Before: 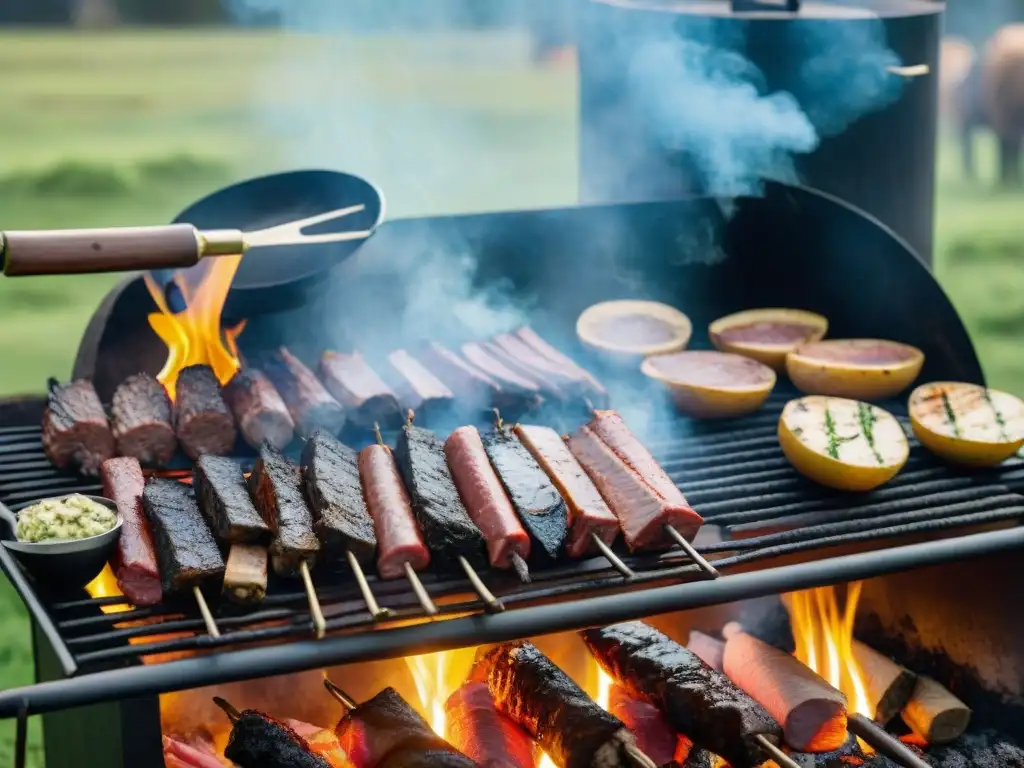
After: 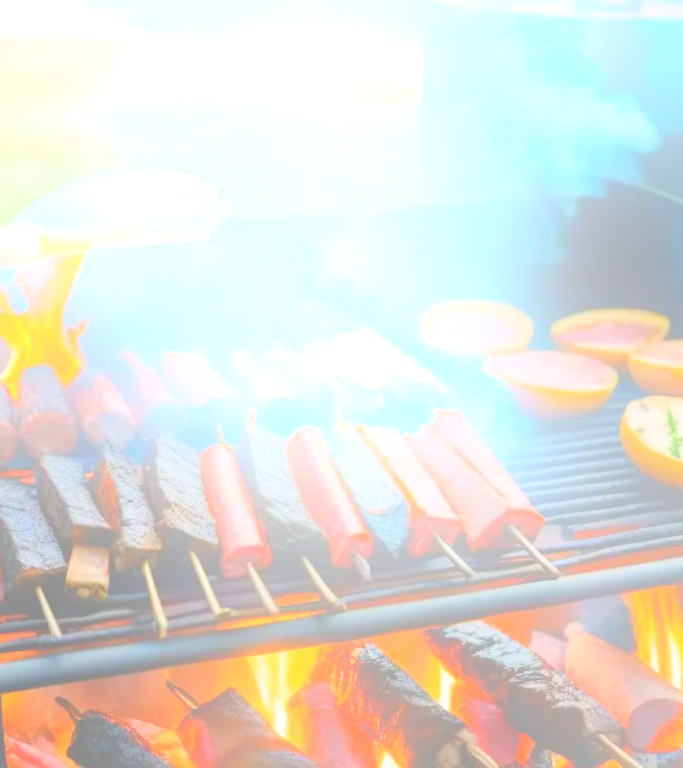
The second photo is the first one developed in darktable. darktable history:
bloom: size 25%, threshold 5%, strength 90%
crop and rotate: left 15.446%, right 17.836%
